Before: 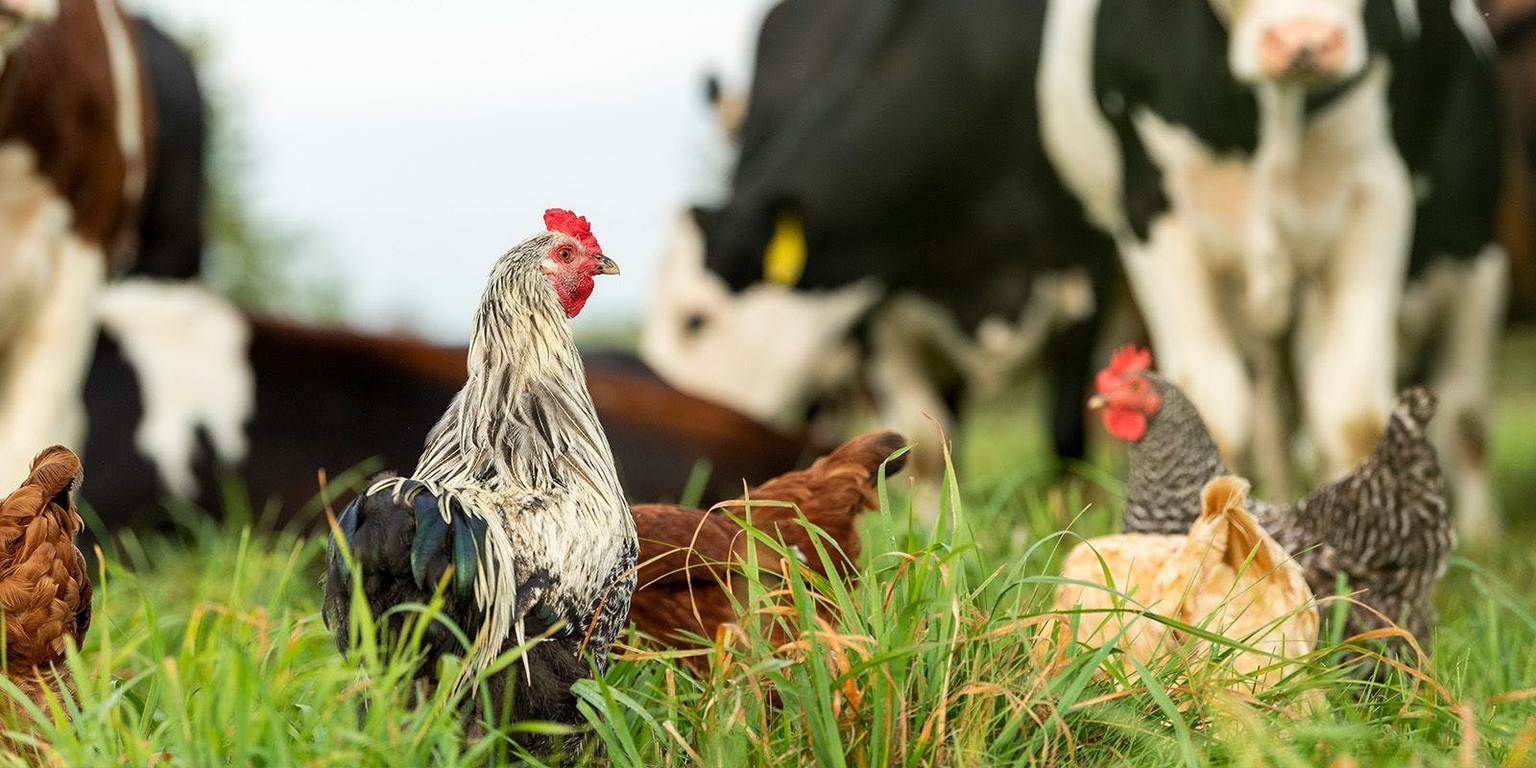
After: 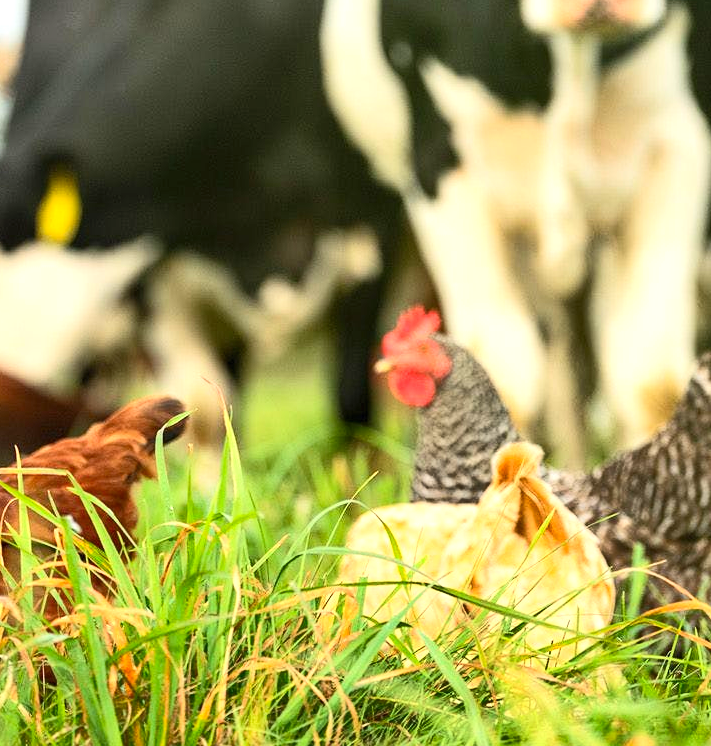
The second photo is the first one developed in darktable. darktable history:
shadows and highlights: shadows 43.57, white point adjustment -1.42, highlights color adjustment 0.518%, soften with gaussian
exposure: exposure 0.695 EV, compensate highlight preservation false
crop: left 47.486%, top 6.692%, right 8.075%
contrast brightness saturation: contrast 0.195, brightness 0.156, saturation 0.22
